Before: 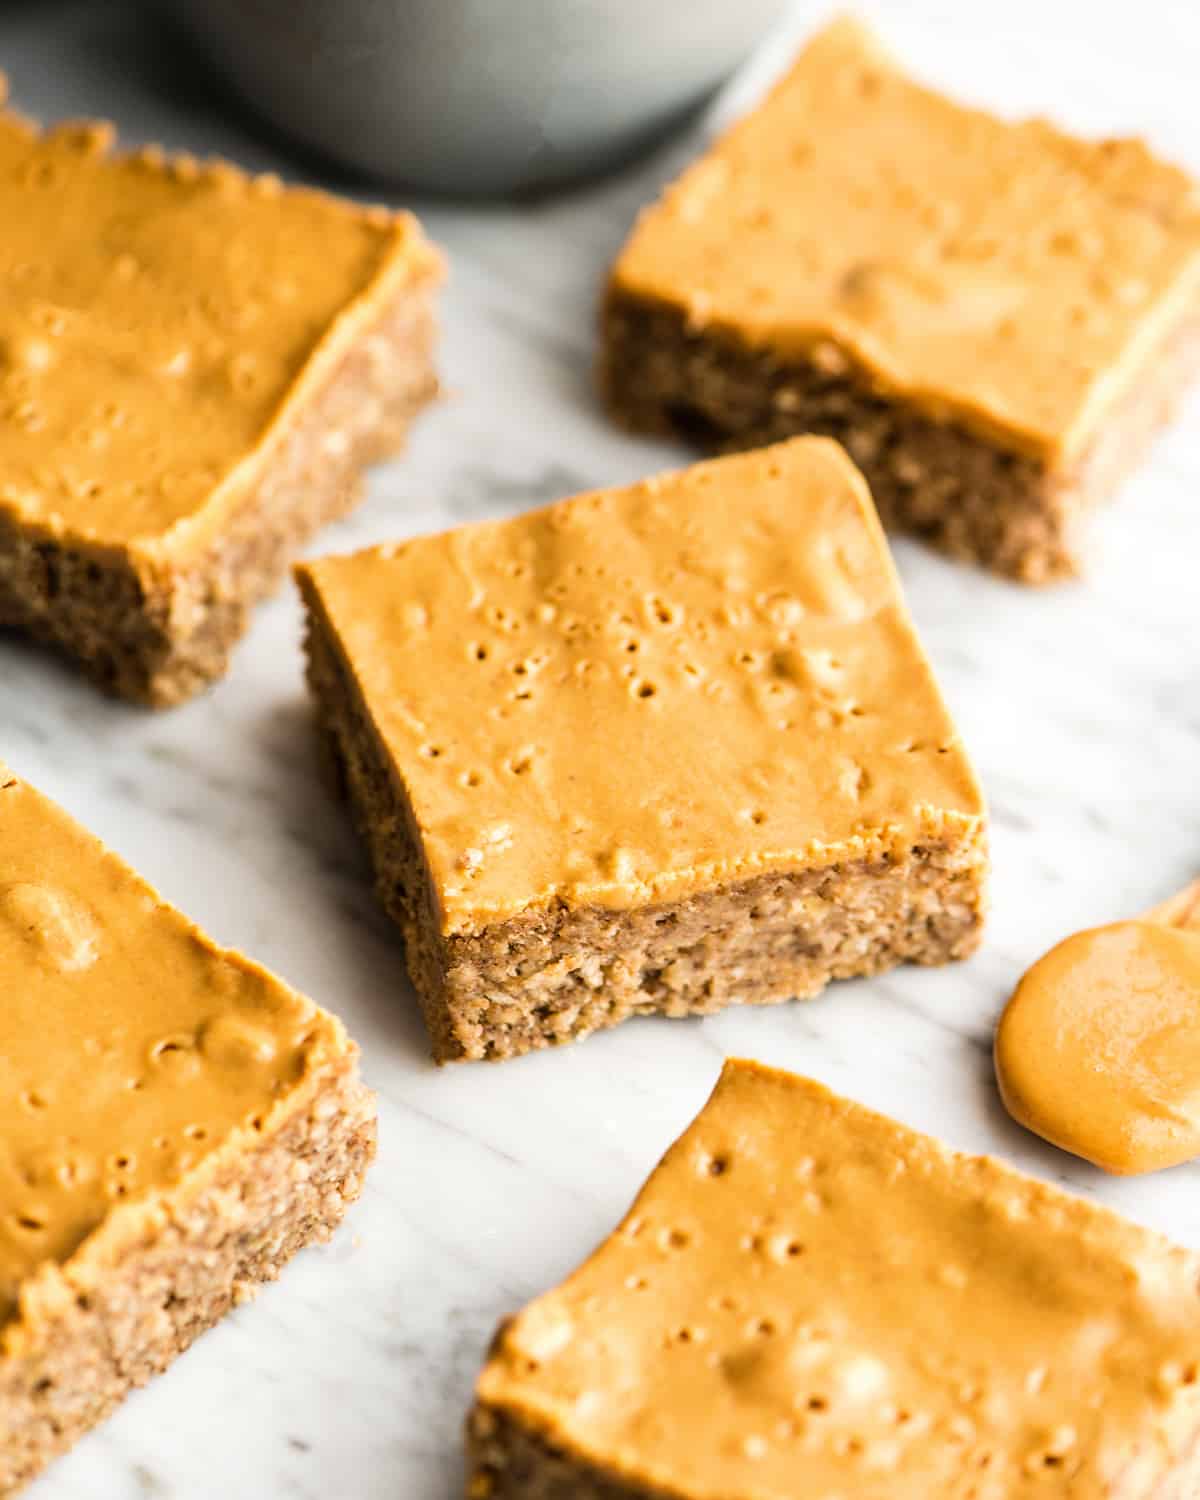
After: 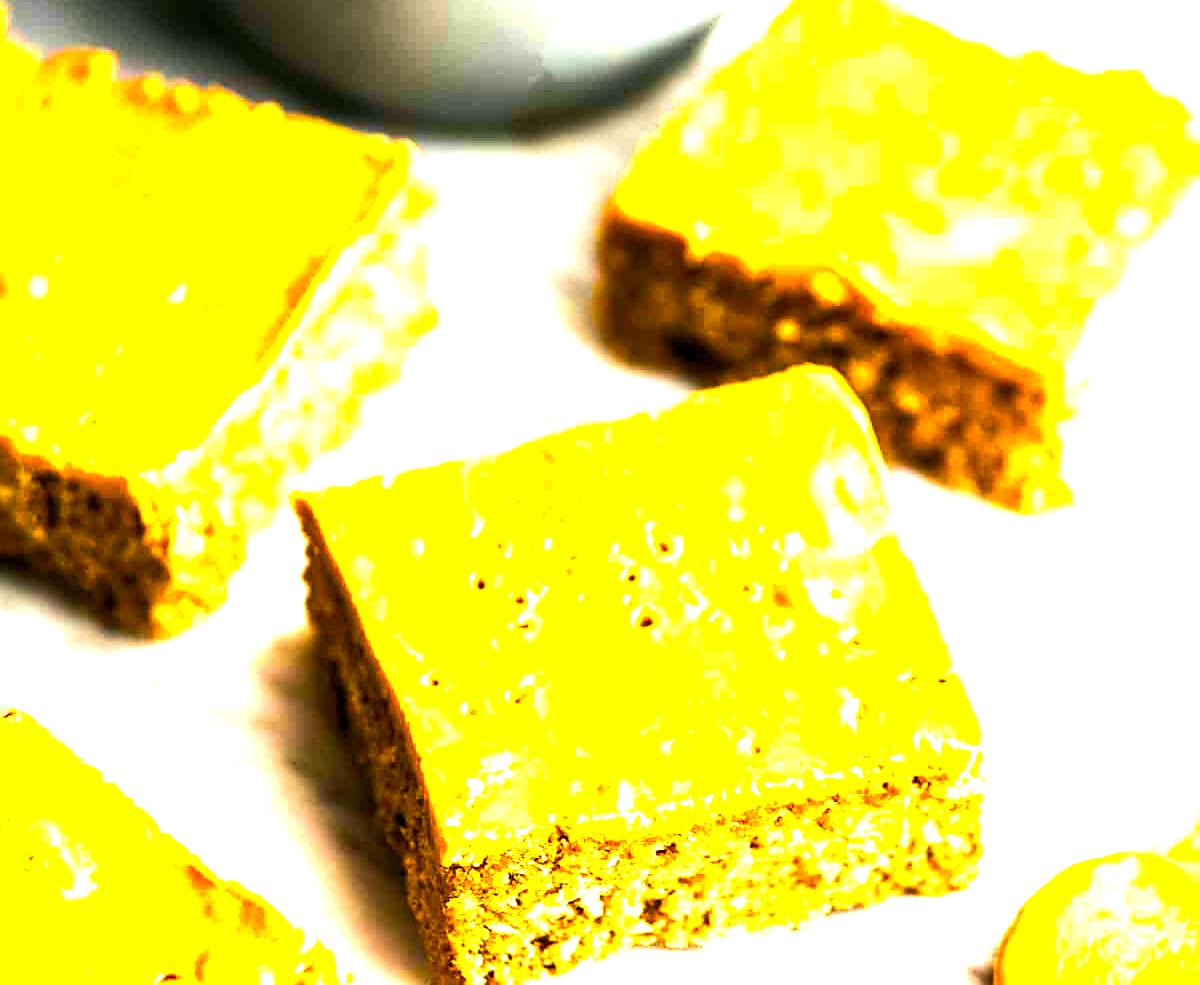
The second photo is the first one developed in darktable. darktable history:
color zones: curves: ch0 [(0.224, 0.526) (0.75, 0.5)]; ch1 [(0.055, 0.526) (0.224, 0.761) (0.377, 0.526) (0.75, 0.5)]
color balance rgb: shadows lift › luminance -7.519%, shadows lift › chroma 2.144%, shadows lift › hue 162.95°, power › luminance 3.232%, power › hue 229.64°, global offset › luminance -0.47%, linear chroma grading › global chroma 23.225%, perceptual saturation grading › global saturation 16.822%, perceptual brilliance grading › highlights 4.148%, perceptual brilliance grading › mid-tones -18.423%, perceptual brilliance grading › shadows -42.072%, global vibrance 9.364%
exposure: black level correction 0.001, exposure 1.728 EV, compensate highlight preservation false
crop and rotate: top 4.729%, bottom 29.577%
velvia: on, module defaults
sharpen: amount 0.494
